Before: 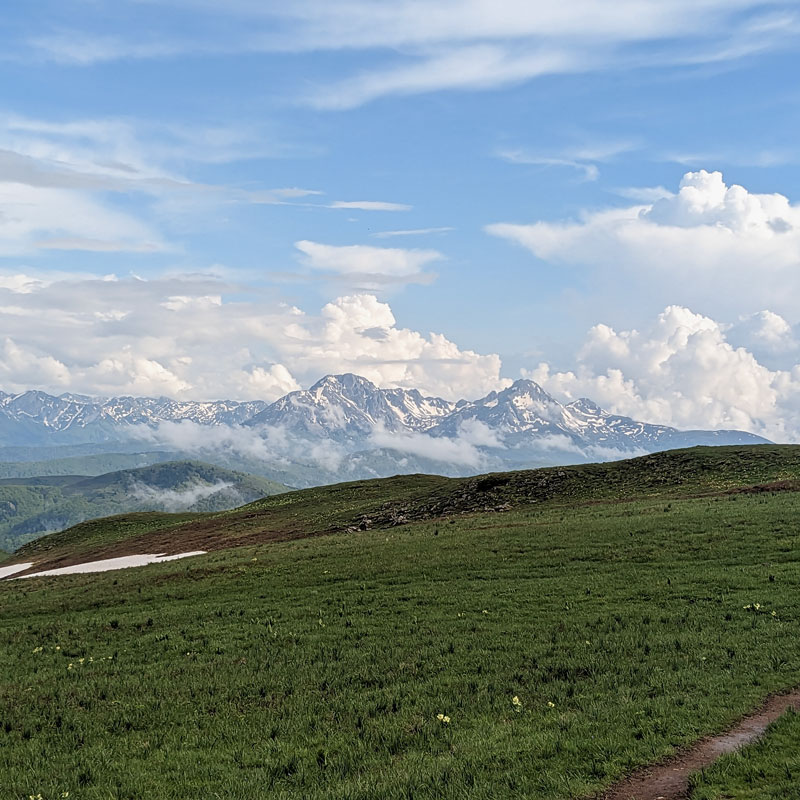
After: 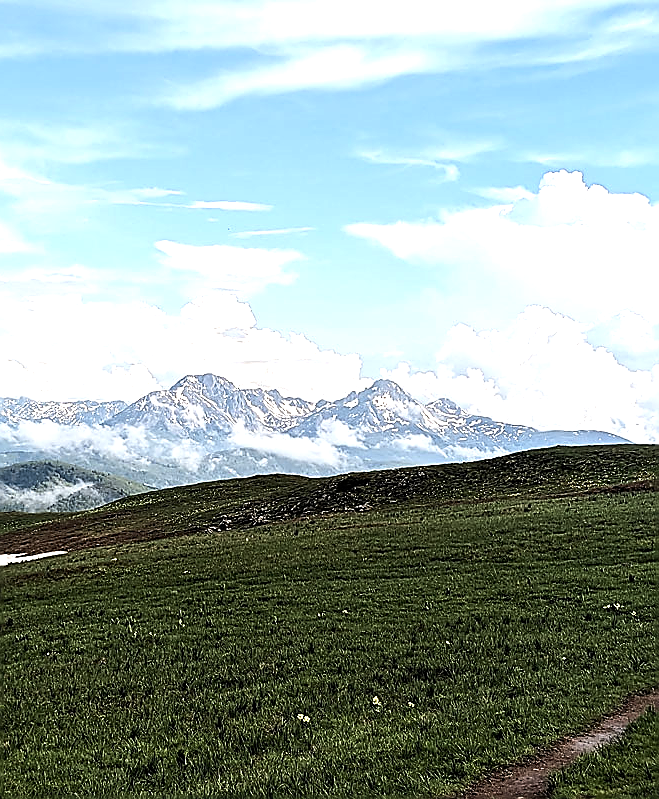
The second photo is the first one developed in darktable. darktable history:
crop: left 17.582%, bottom 0.031%
tone equalizer: -8 EV -1.08 EV, -7 EV -1.01 EV, -6 EV -0.867 EV, -5 EV -0.578 EV, -3 EV 0.578 EV, -2 EV 0.867 EV, -1 EV 1.01 EV, +0 EV 1.08 EV, edges refinement/feathering 500, mask exposure compensation -1.57 EV, preserve details no
sharpen: radius 1.4, amount 1.25, threshold 0.7
